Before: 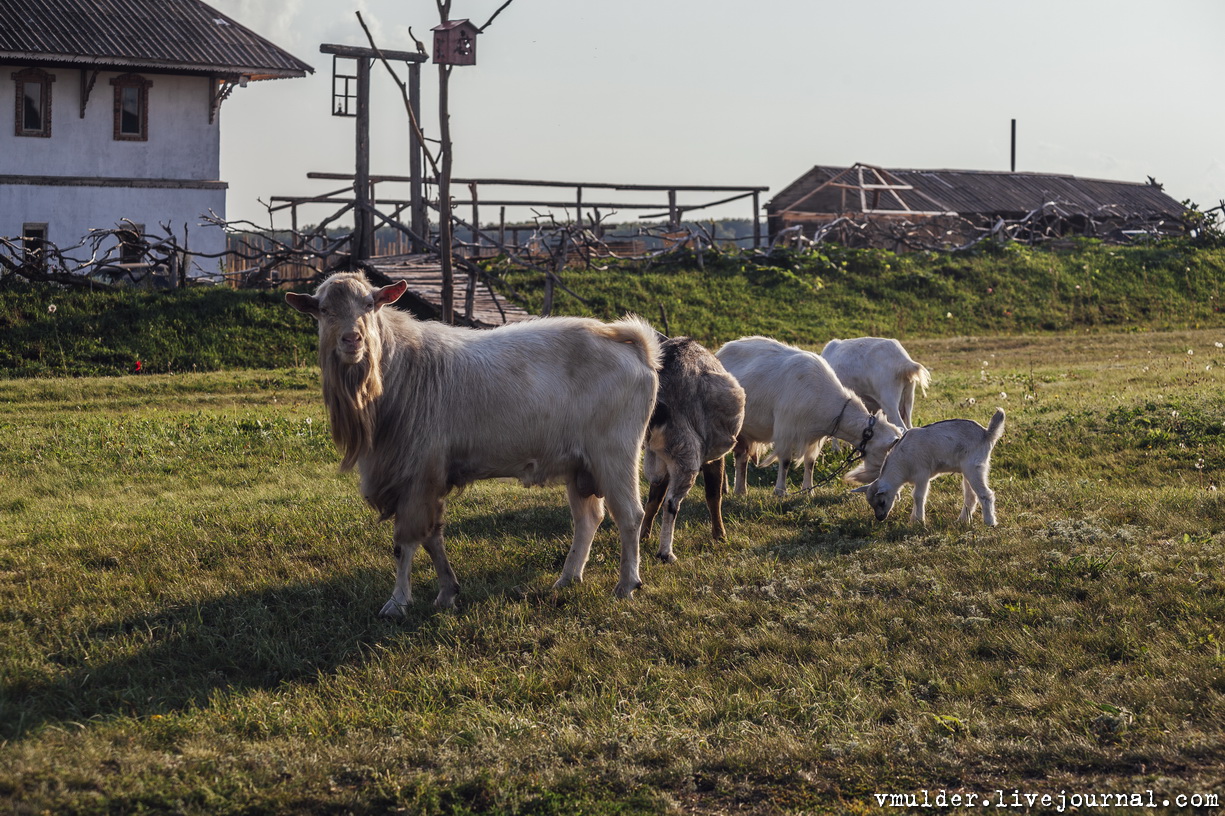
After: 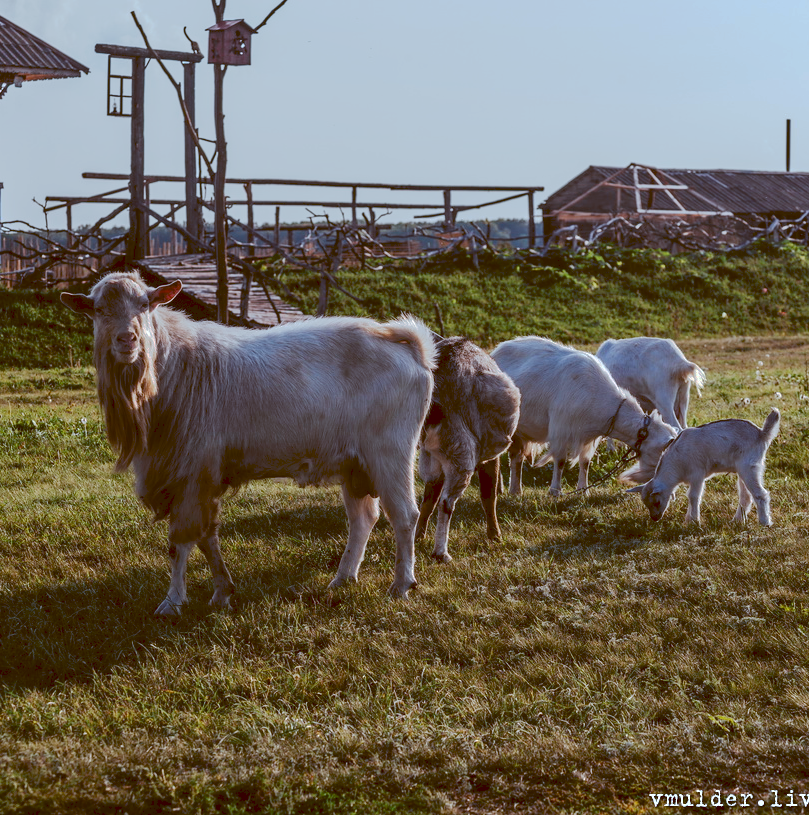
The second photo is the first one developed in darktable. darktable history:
color correction: highlights a* -4.18, highlights b* -10.81
shadows and highlights: shadows -12.5, white point adjustment 4, highlights 28.33
tone curve: curves: ch0 [(0, 0) (0.003, 0.098) (0.011, 0.099) (0.025, 0.103) (0.044, 0.114) (0.069, 0.13) (0.1, 0.142) (0.136, 0.161) (0.177, 0.189) (0.224, 0.224) (0.277, 0.266) (0.335, 0.32) (0.399, 0.38) (0.468, 0.45) (0.543, 0.522) (0.623, 0.598) (0.709, 0.669) (0.801, 0.731) (0.898, 0.786) (1, 1)], preserve colors none
crop and rotate: left 18.442%, right 15.508%
color balance: lift [1, 1.015, 1.004, 0.985], gamma [1, 0.958, 0.971, 1.042], gain [1, 0.956, 0.977, 1.044]
